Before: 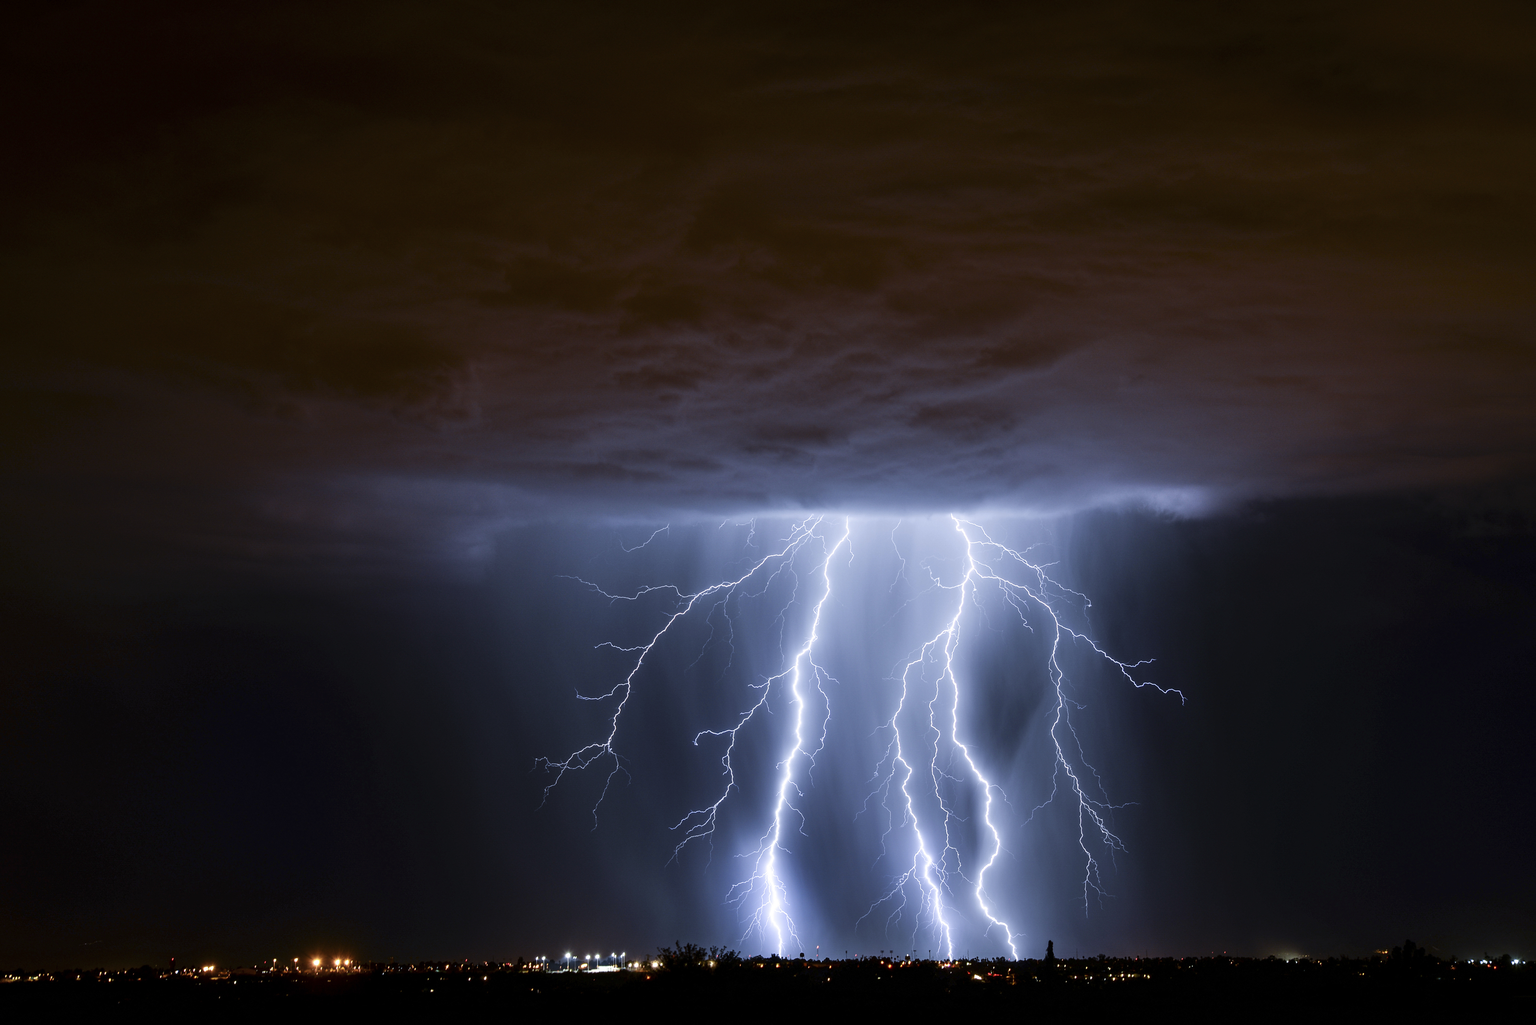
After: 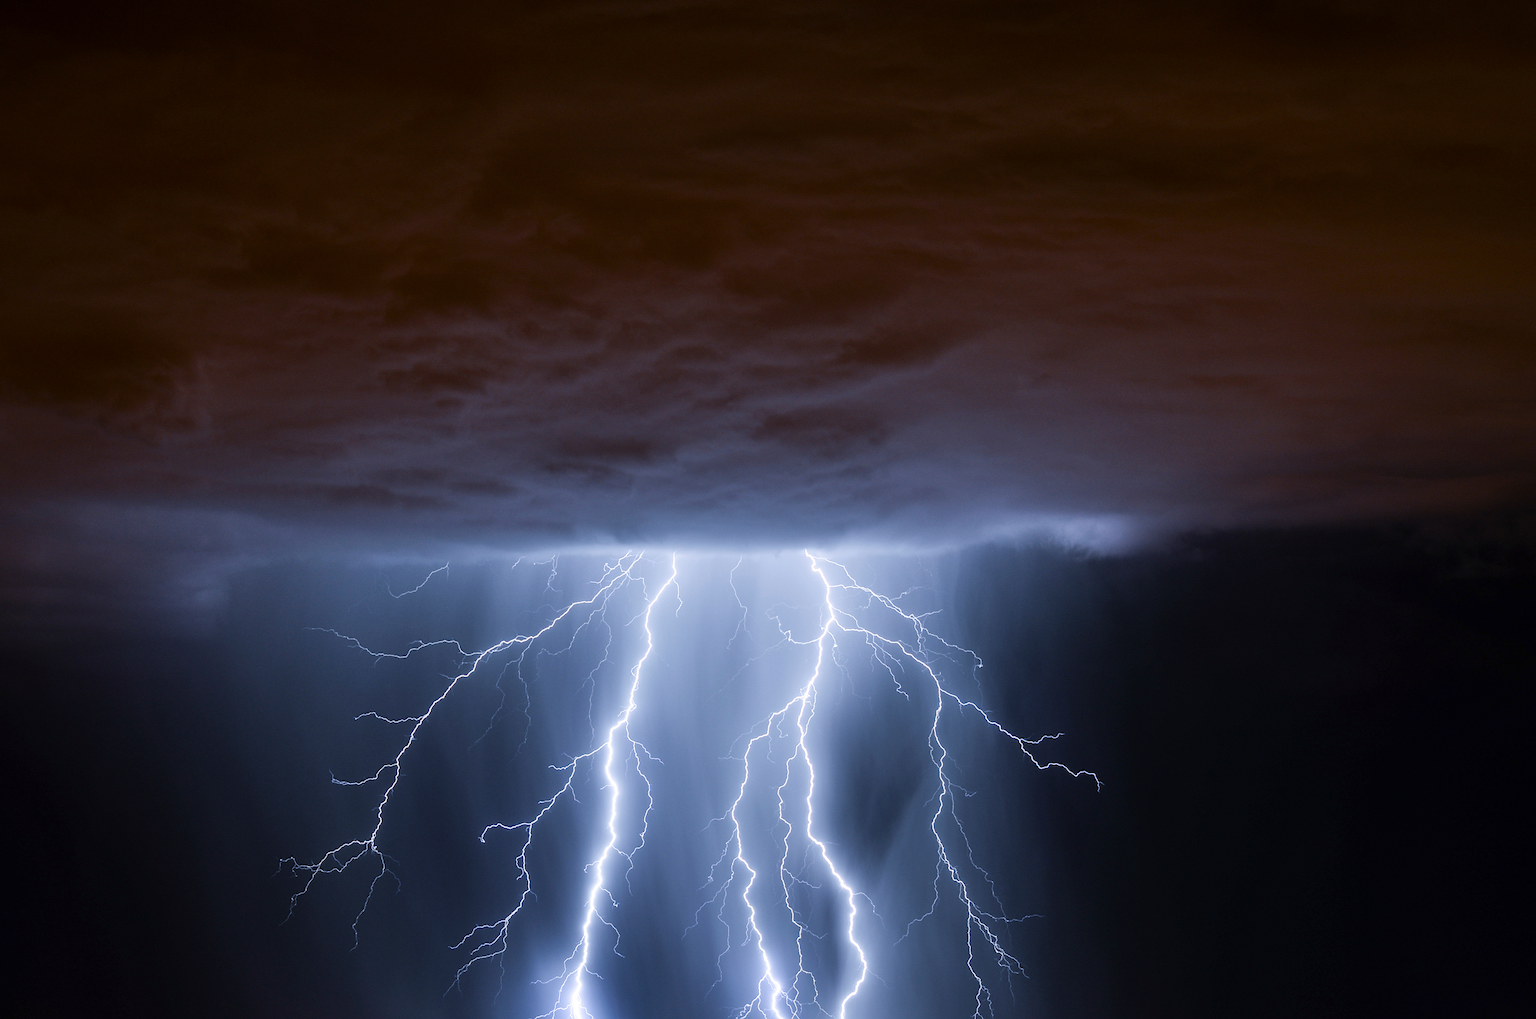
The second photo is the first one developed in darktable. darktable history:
crop and rotate: left 20.478%, top 7.785%, right 0.395%, bottom 13.56%
